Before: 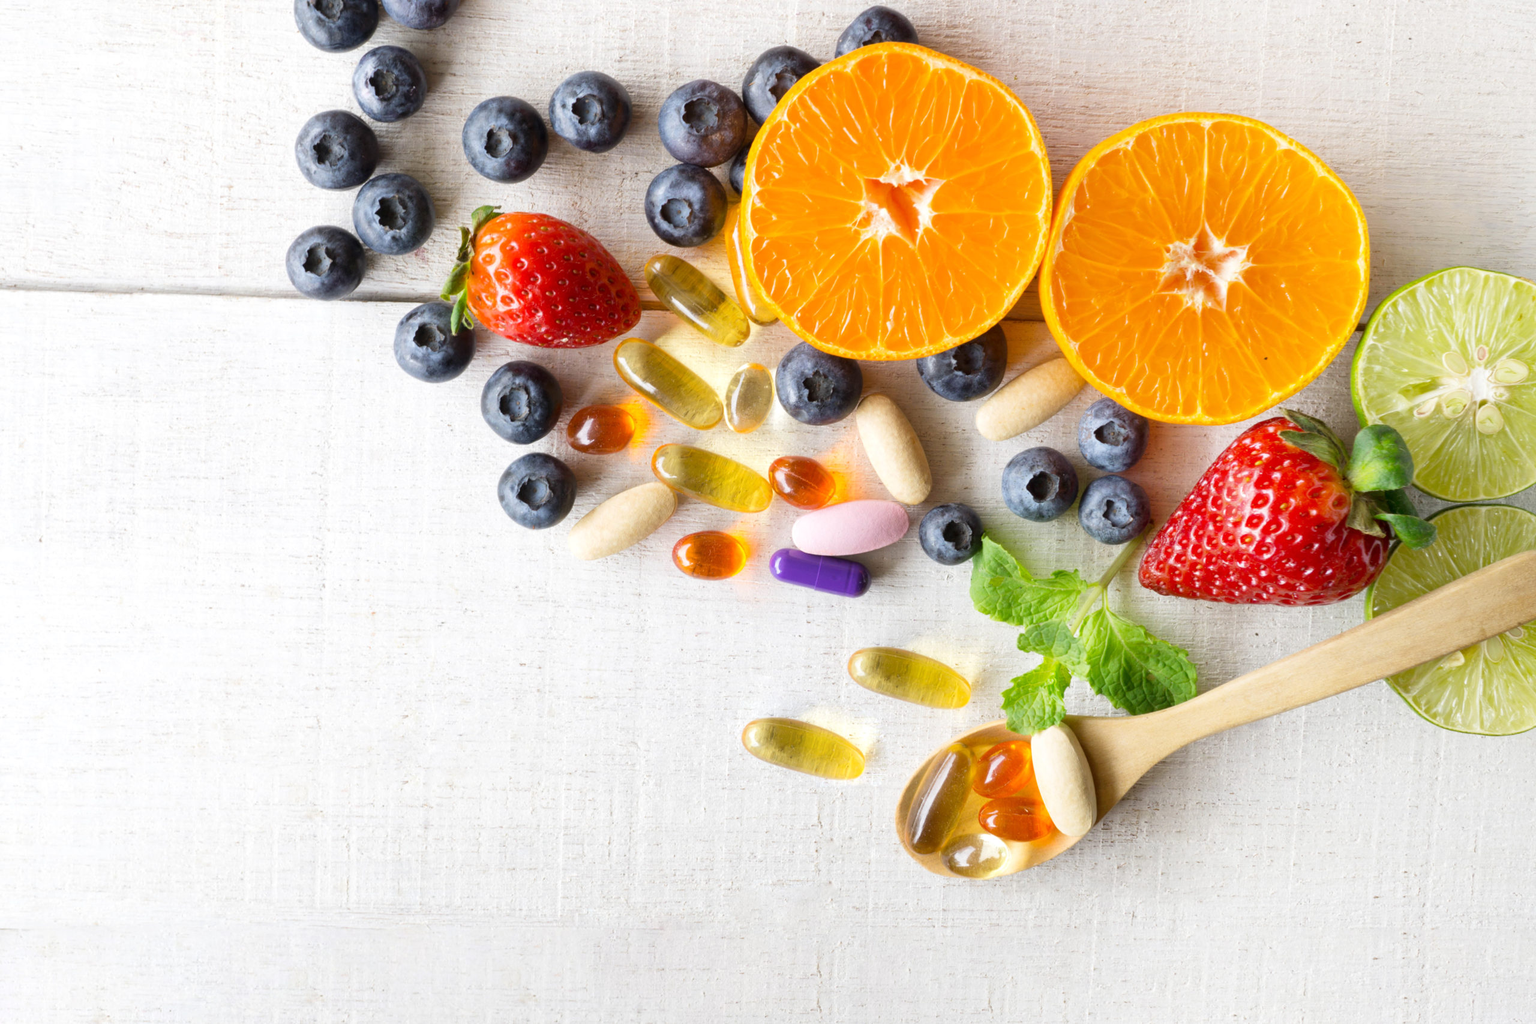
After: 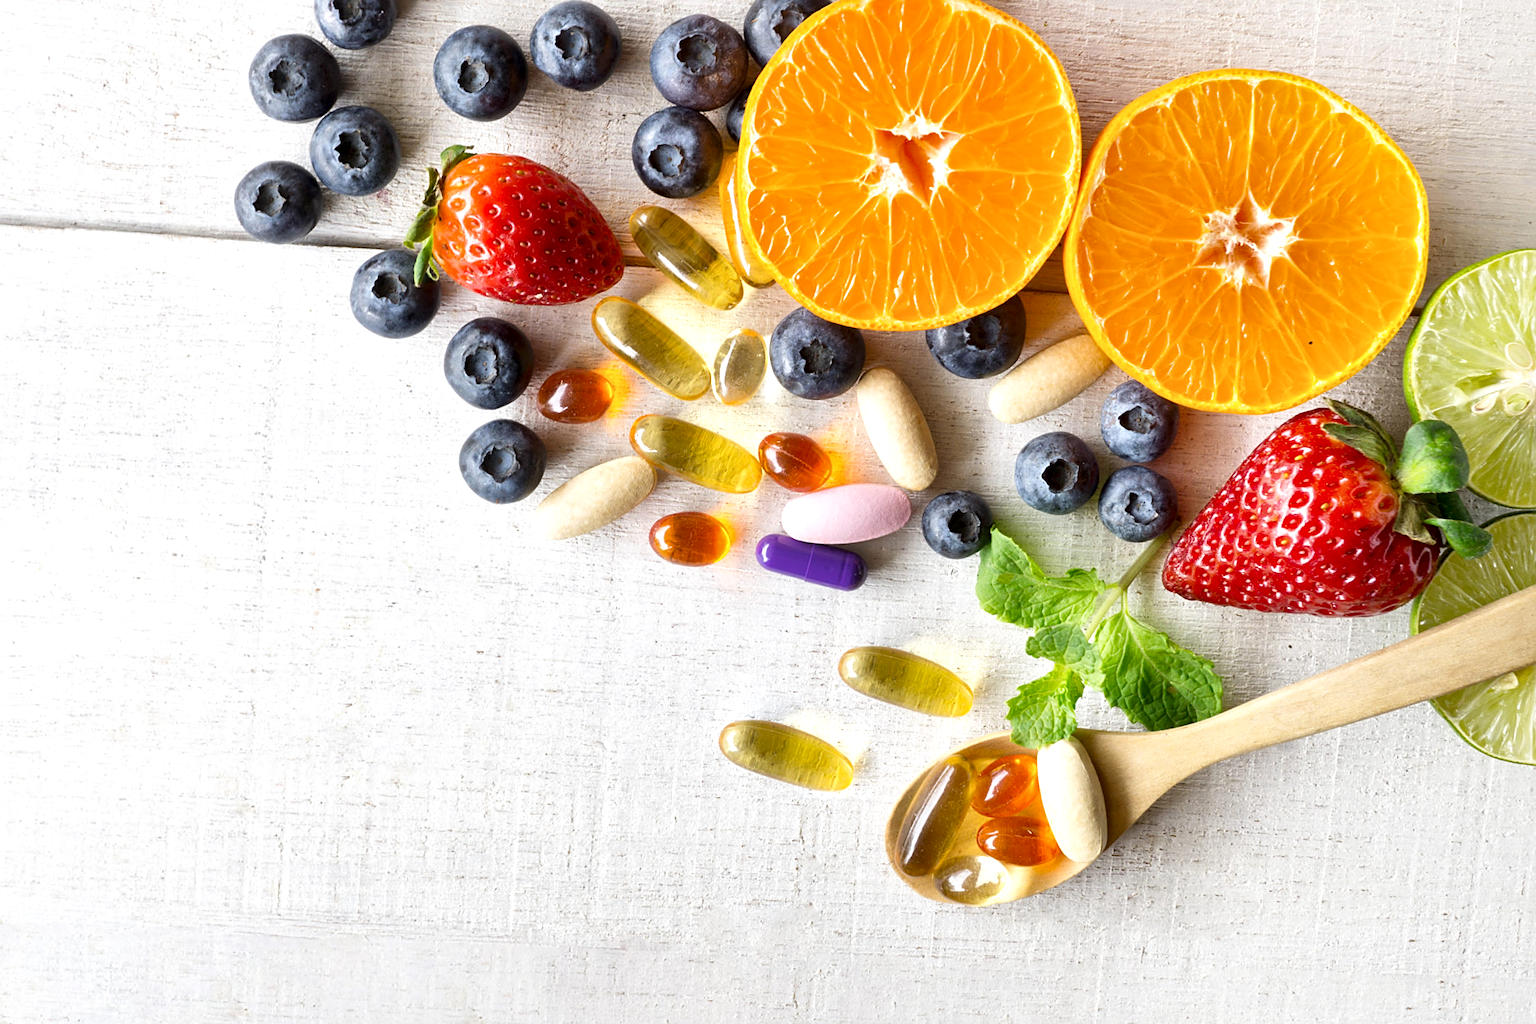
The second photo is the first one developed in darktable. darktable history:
levels: levels [0, 0.492, 0.984]
sharpen: on, module defaults
local contrast: mode bilateral grid, contrast 25, coarseness 60, detail 151%, midtone range 0.2
crop and rotate: angle -1.96°, left 3.097%, top 4.154%, right 1.586%, bottom 0.529%
